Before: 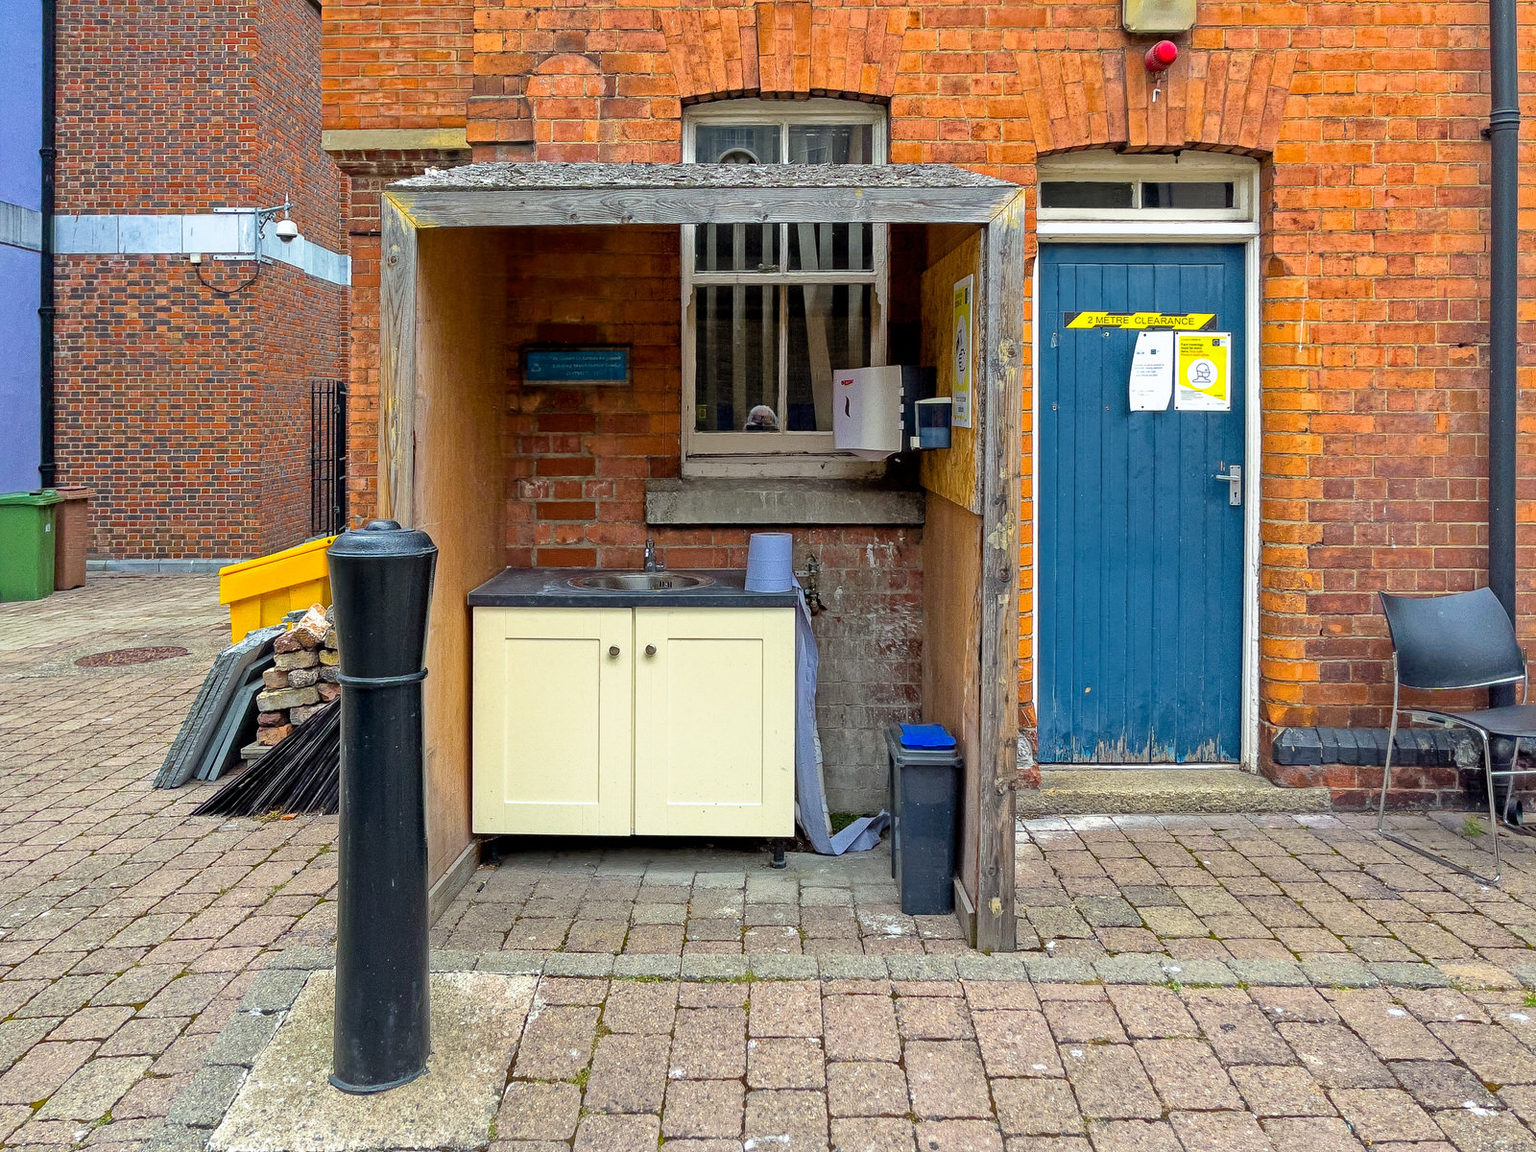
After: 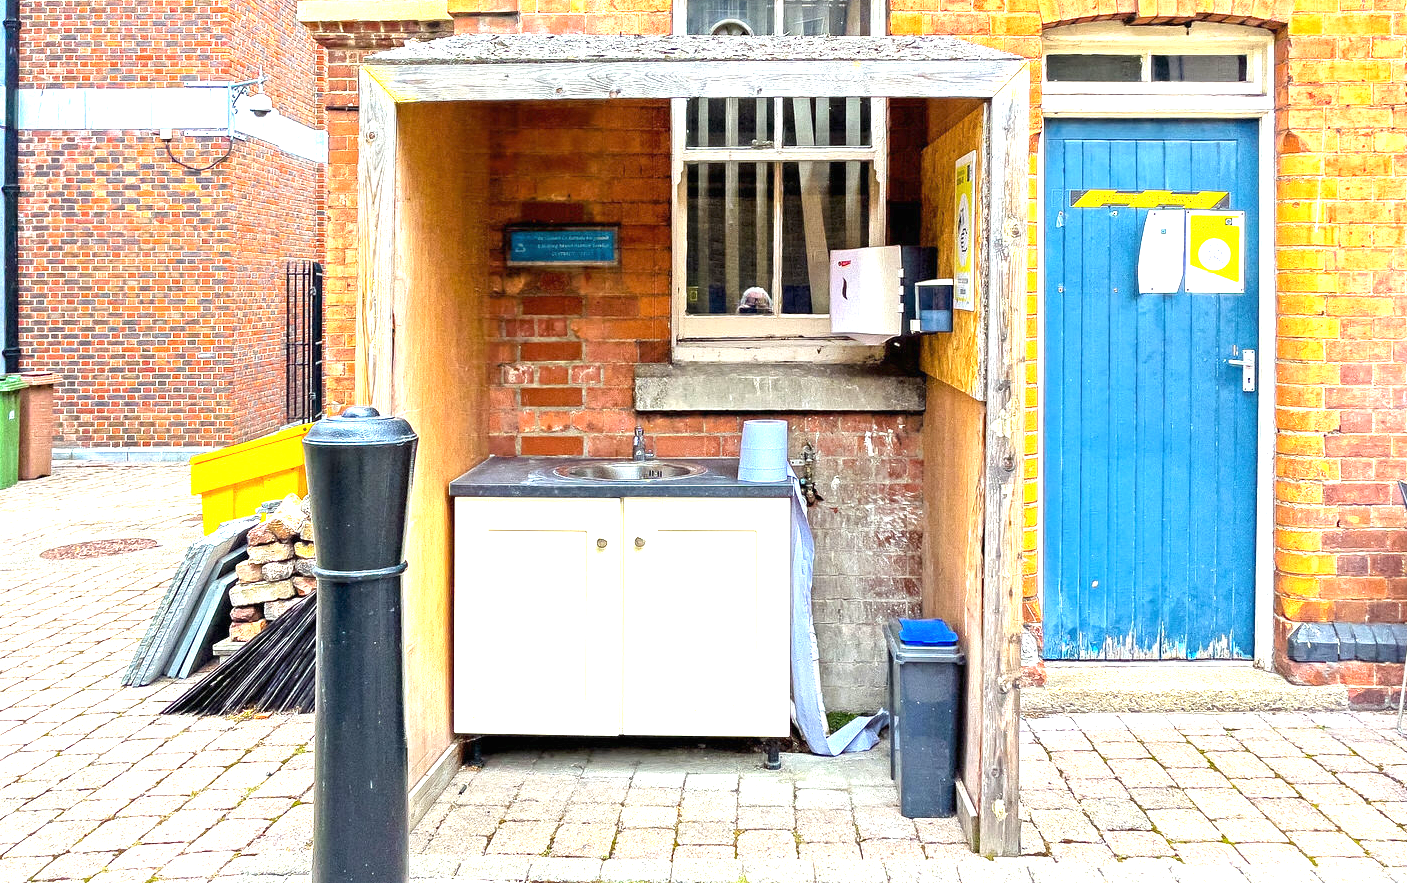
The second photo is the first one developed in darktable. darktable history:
crop and rotate: left 2.425%, top 11.305%, right 9.6%, bottom 15.08%
exposure: black level correction 0, exposure 1.1 EV, compensate exposure bias true, compensate highlight preservation false
